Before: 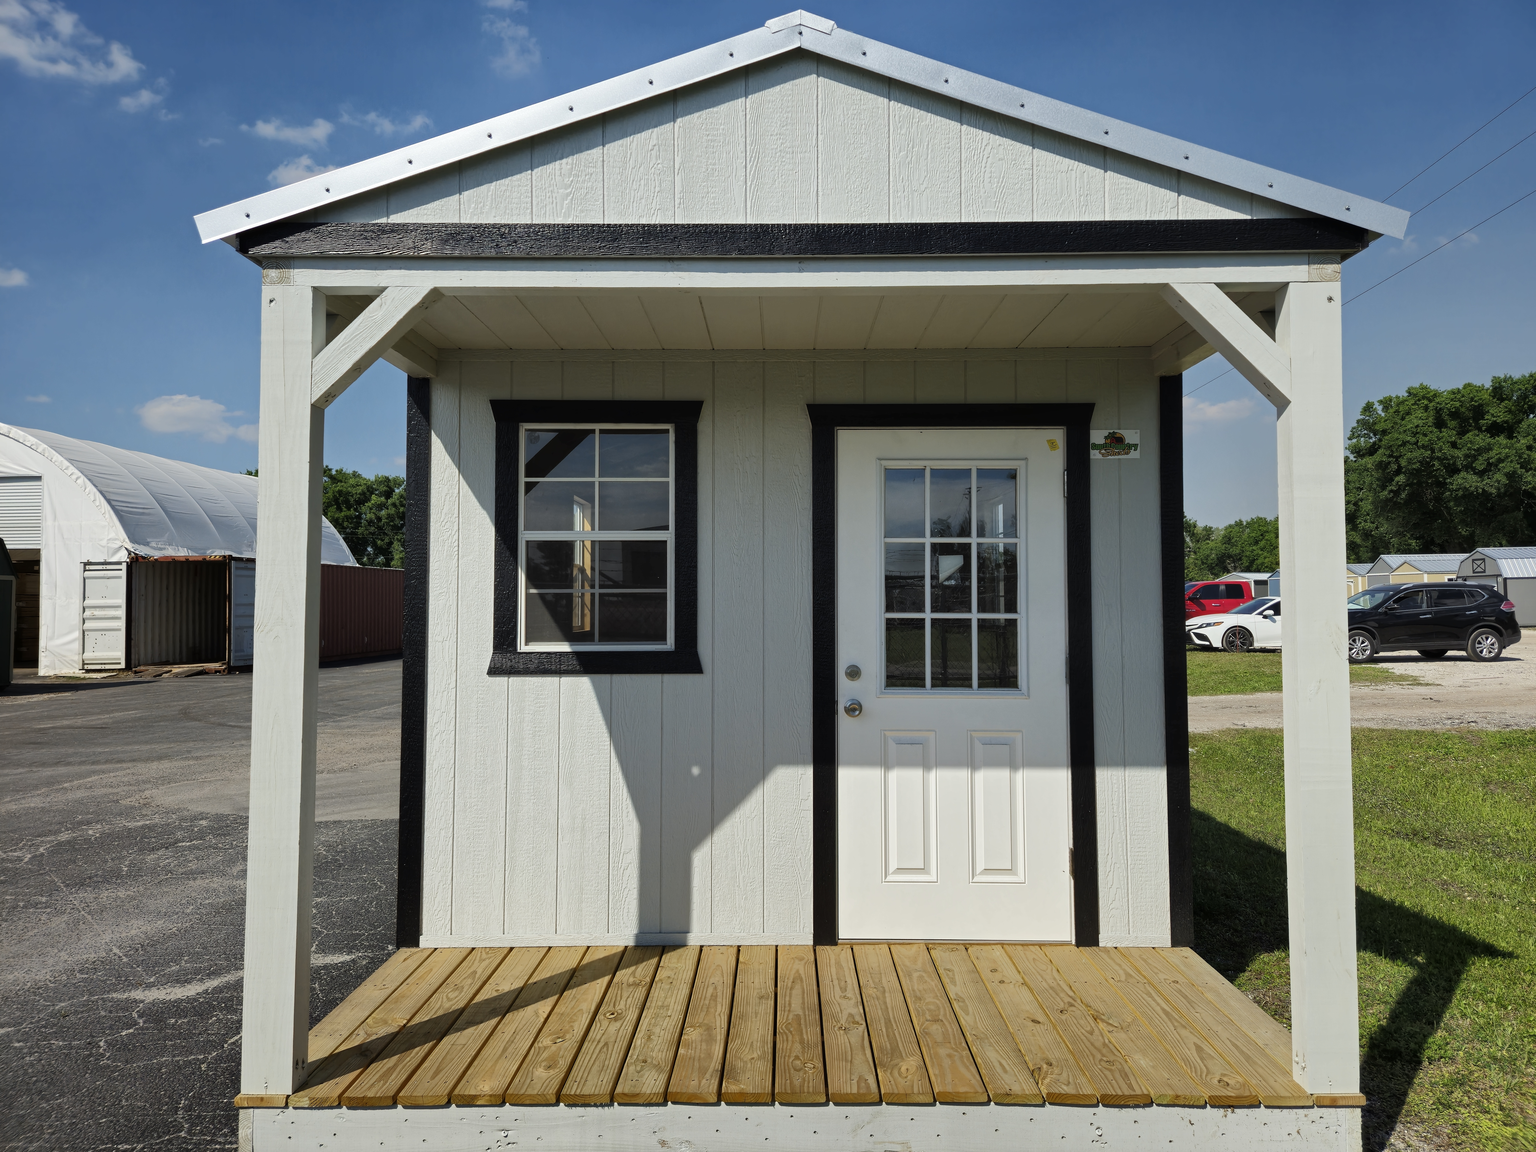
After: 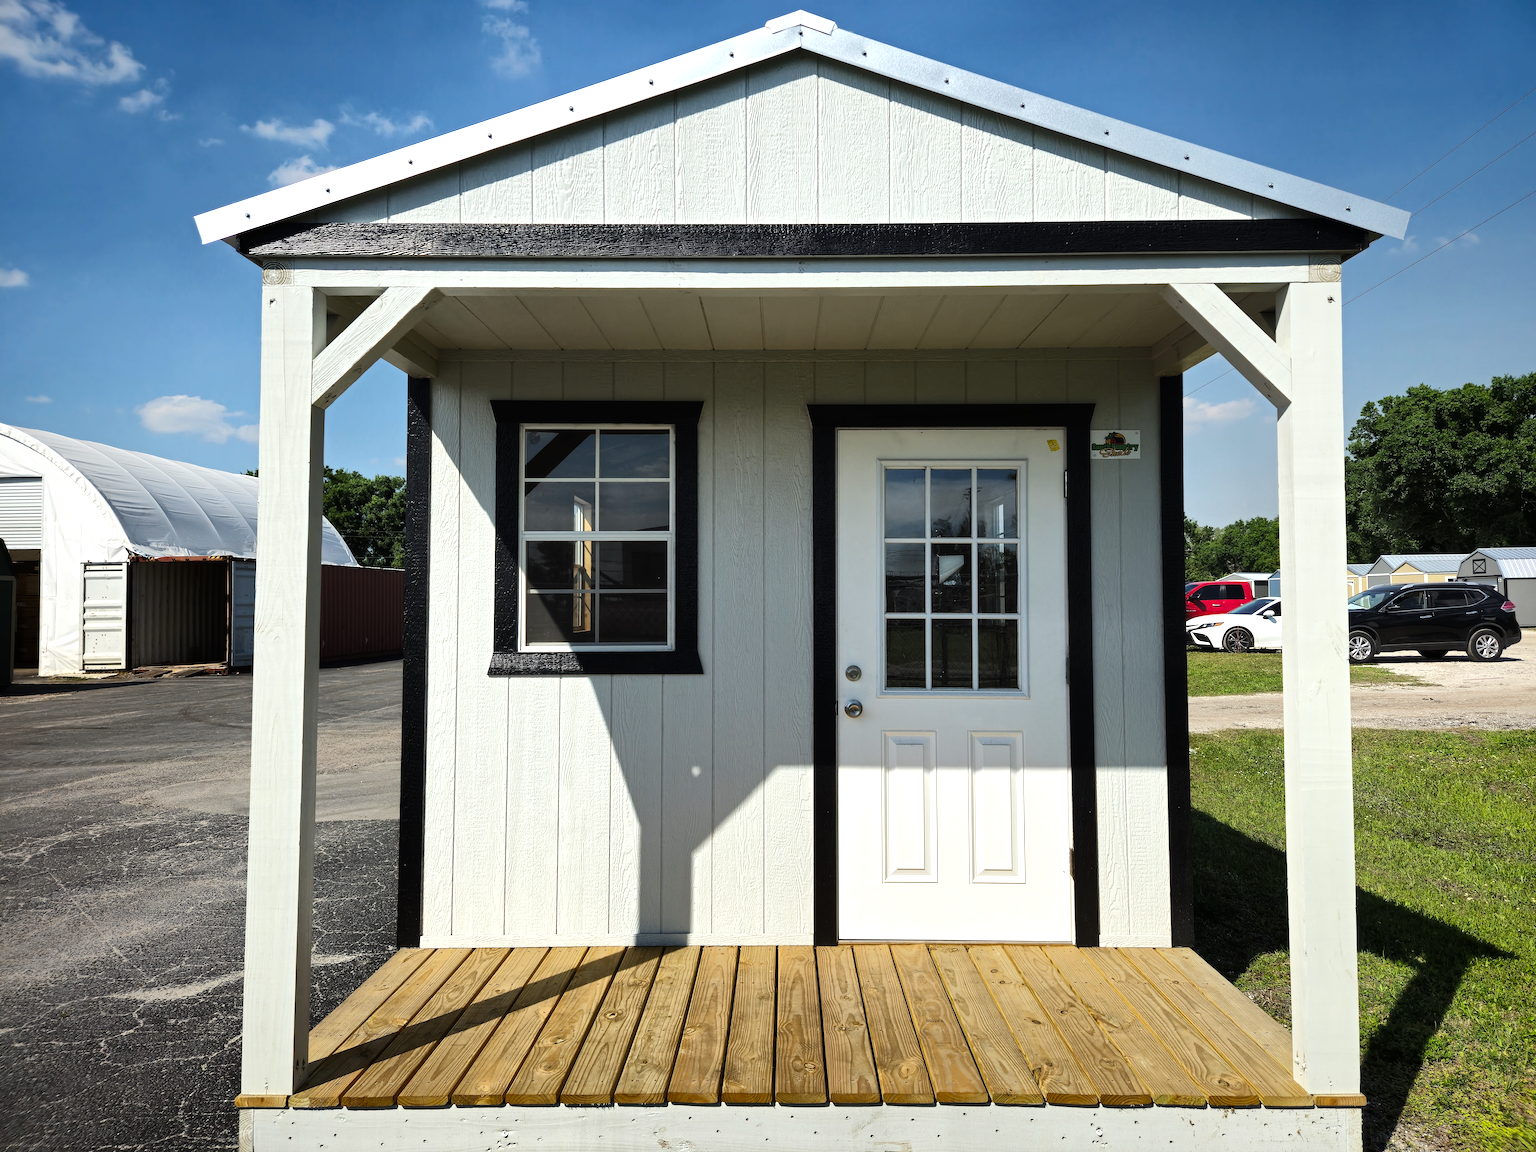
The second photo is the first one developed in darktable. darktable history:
tone equalizer: -8 EV -0.75 EV, -7 EV -0.7 EV, -6 EV -0.6 EV, -5 EV -0.4 EV, -3 EV 0.4 EV, -2 EV 0.6 EV, -1 EV 0.7 EV, +0 EV 0.75 EV, edges refinement/feathering 500, mask exposure compensation -1.57 EV, preserve details no
vignetting: brightness -0.233, saturation 0.141
